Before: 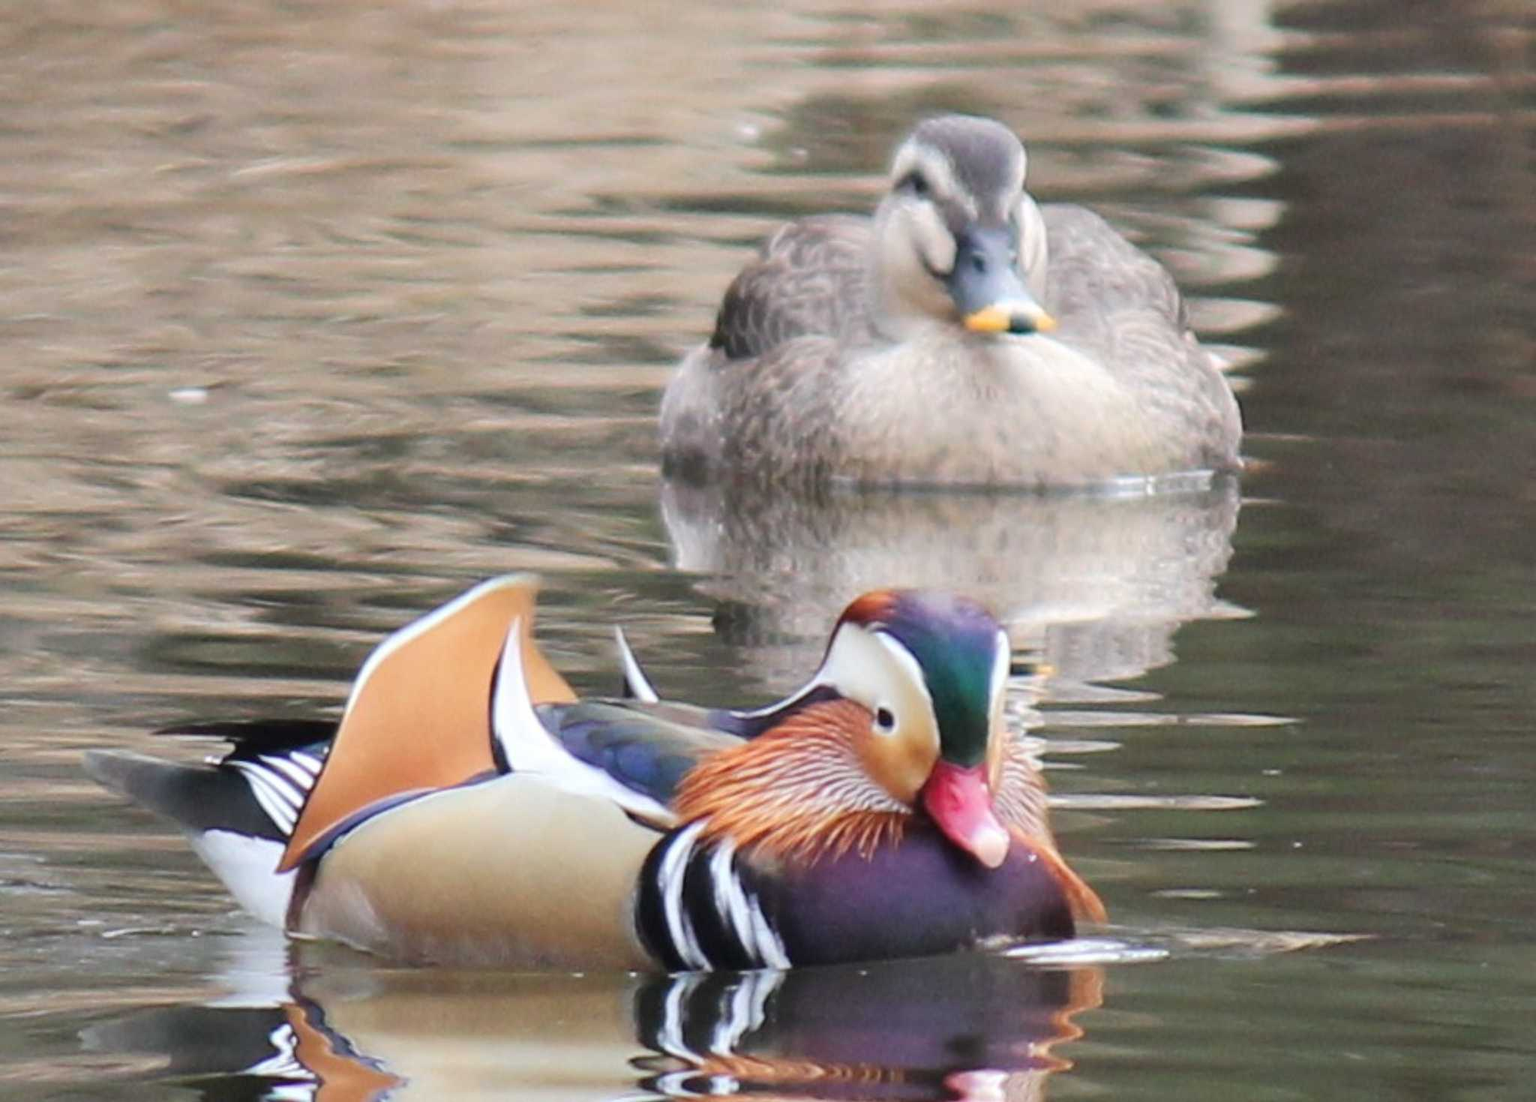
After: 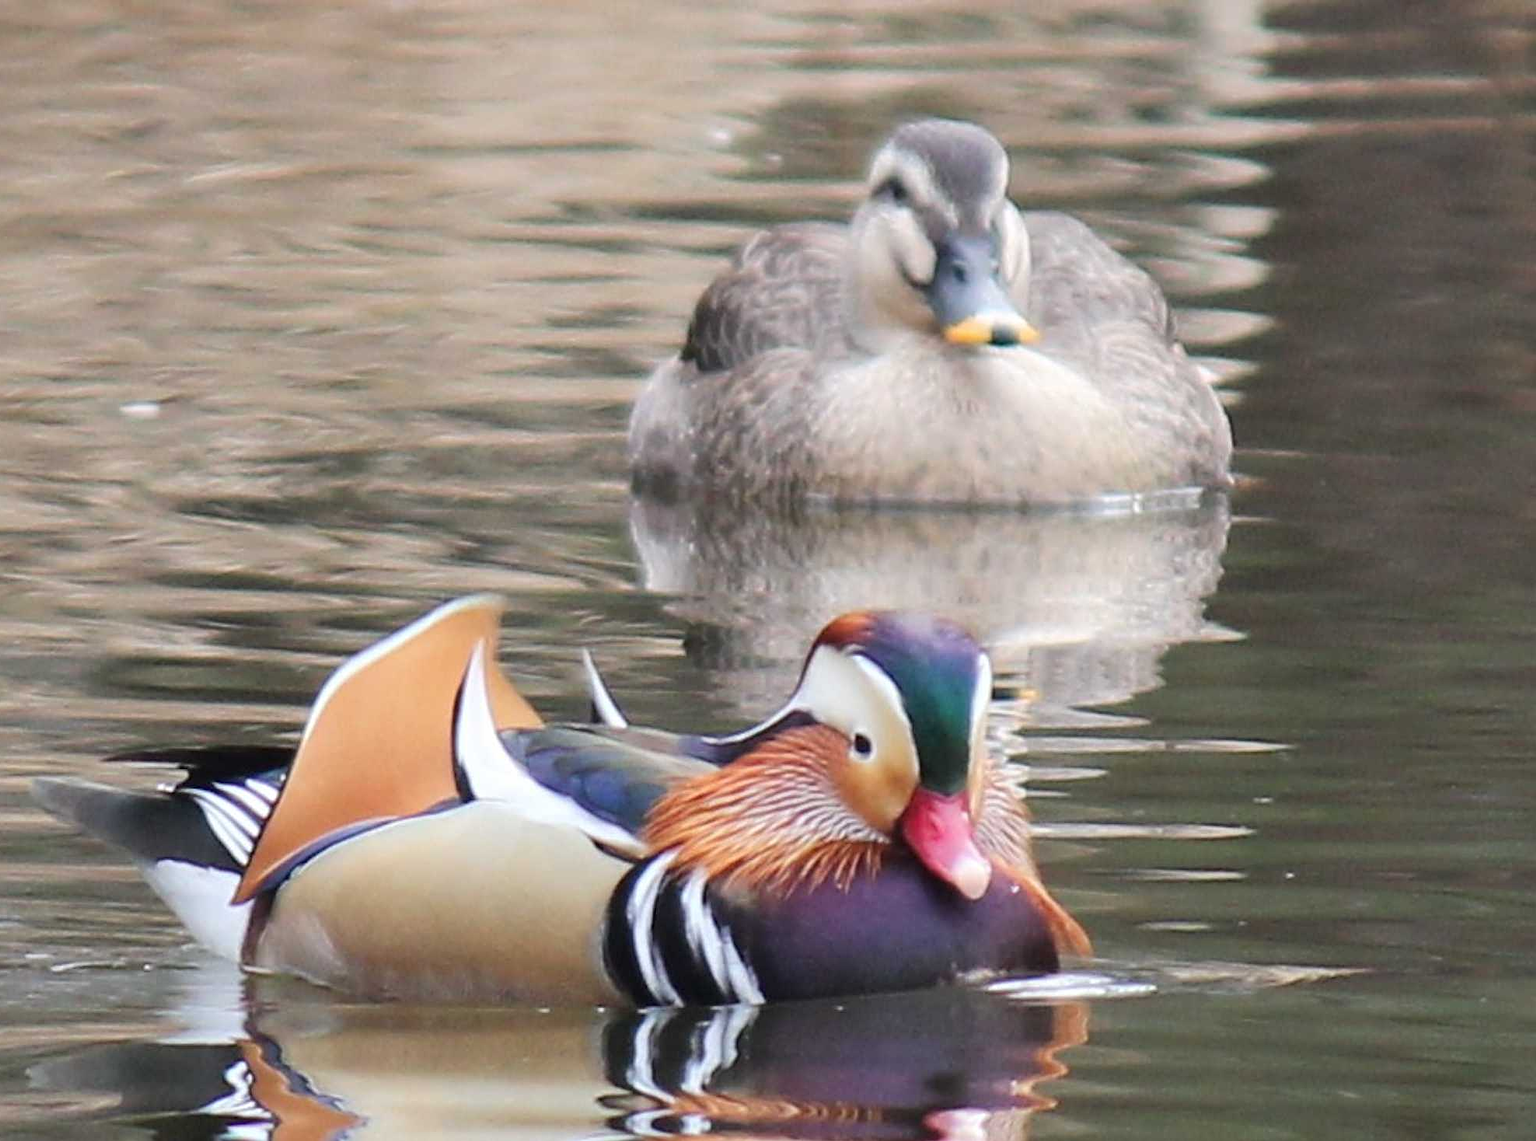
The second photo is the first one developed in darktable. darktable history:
sharpen: on, module defaults
crop and rotate: left 3.475%
